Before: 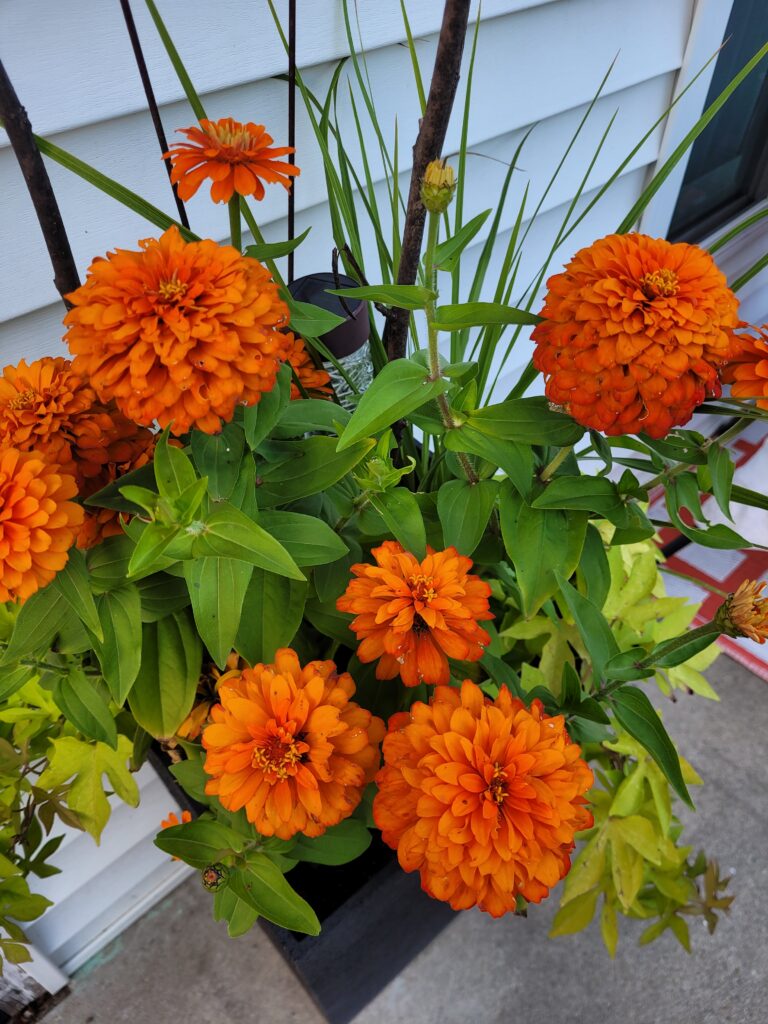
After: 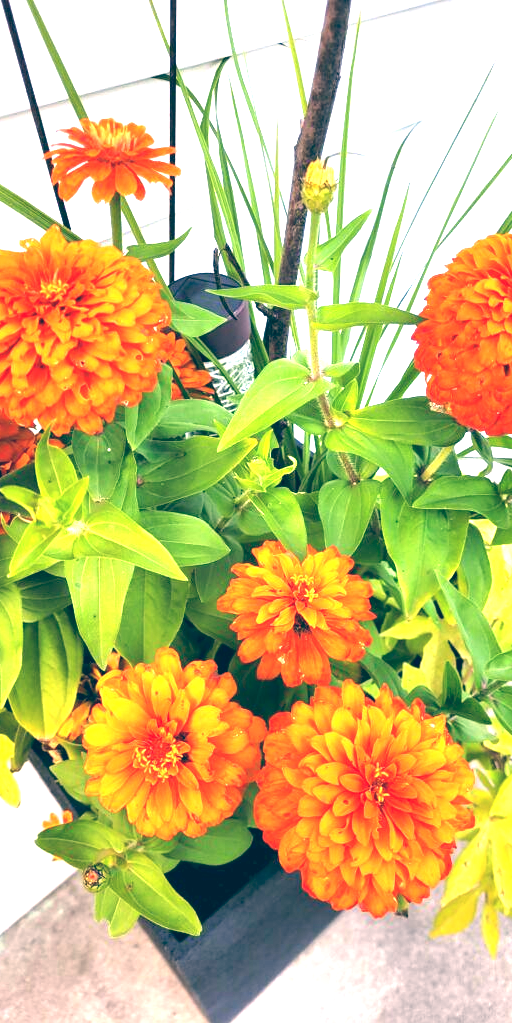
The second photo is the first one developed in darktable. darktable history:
exposure: exposure 2.25 EV, compensate highlight preservation false
color balance: lift [1.006, 0.985, 1.002, 1.015], gamma [1, 0.953, 1.008, 1.047], gain [1.076, 1.13, 1.004, 0.87]
crop and rotate: left 15.546%, right 17.787%
